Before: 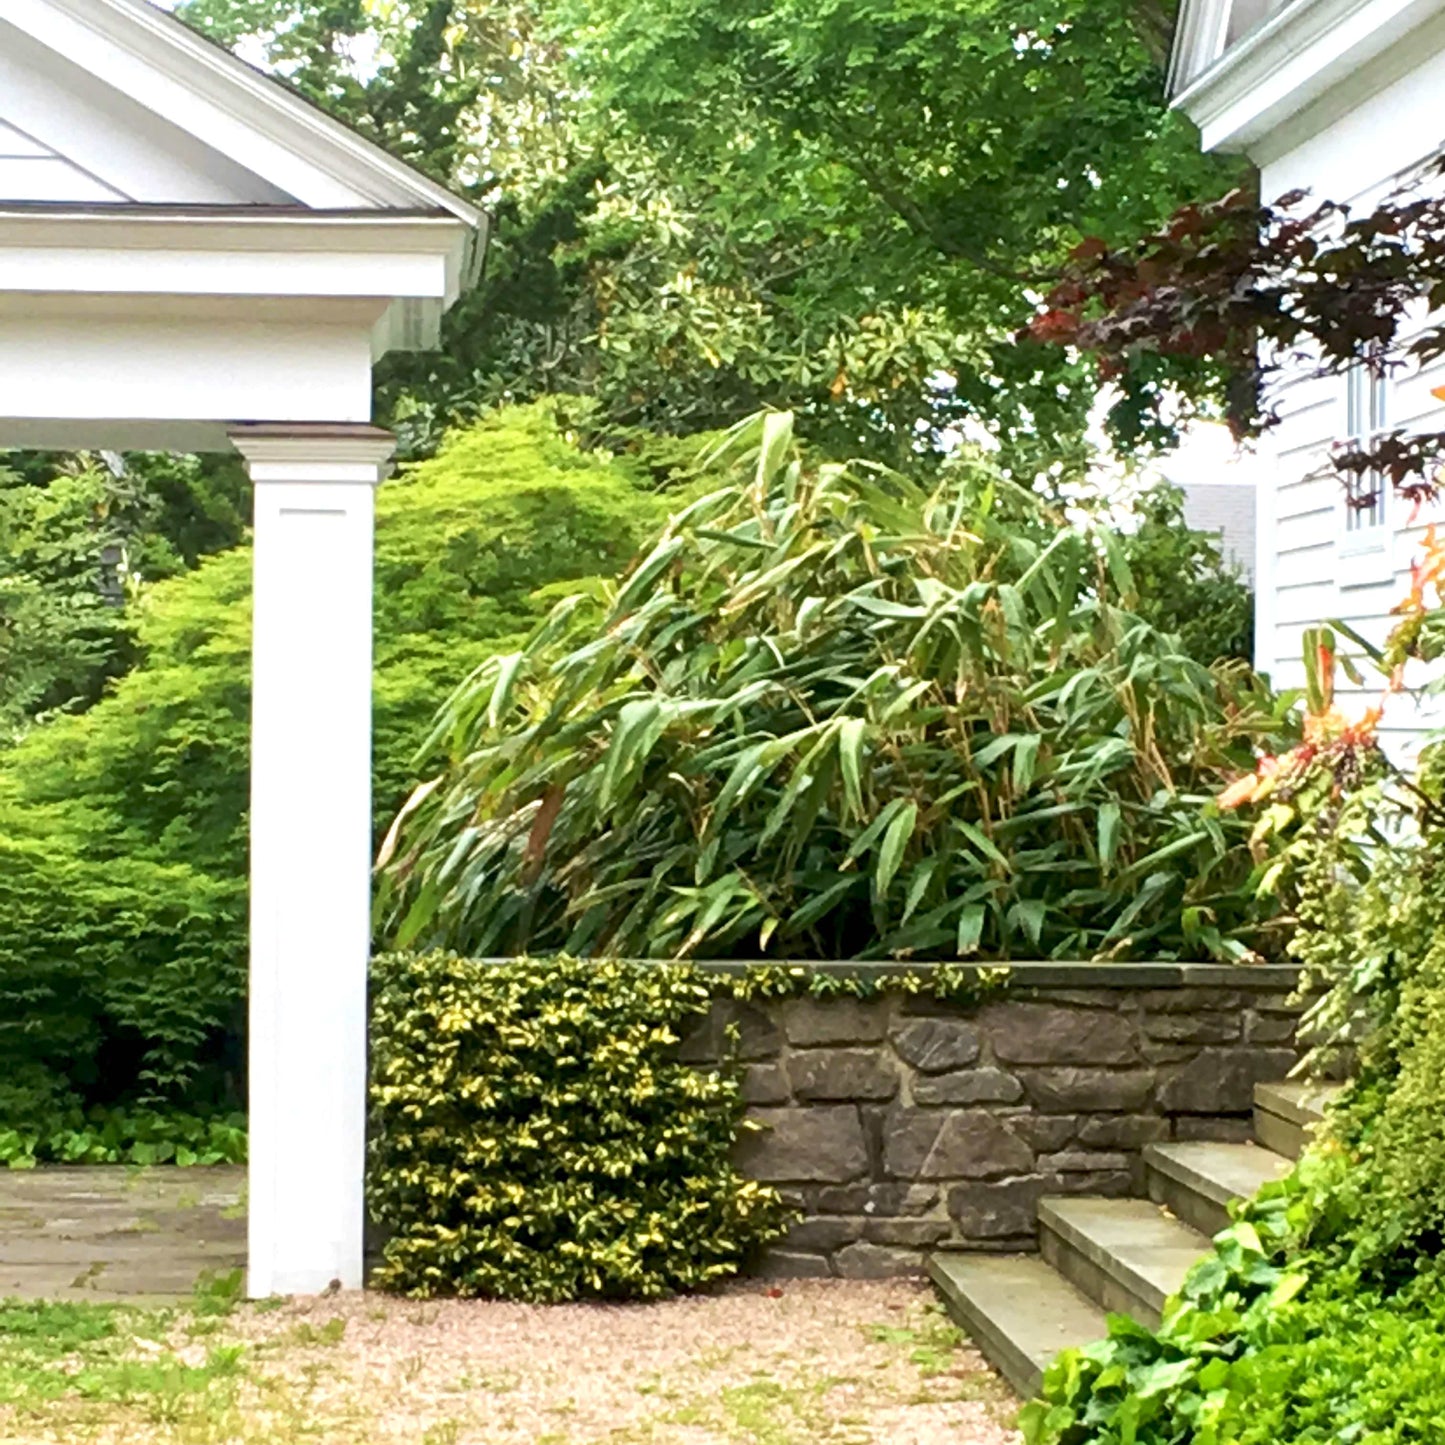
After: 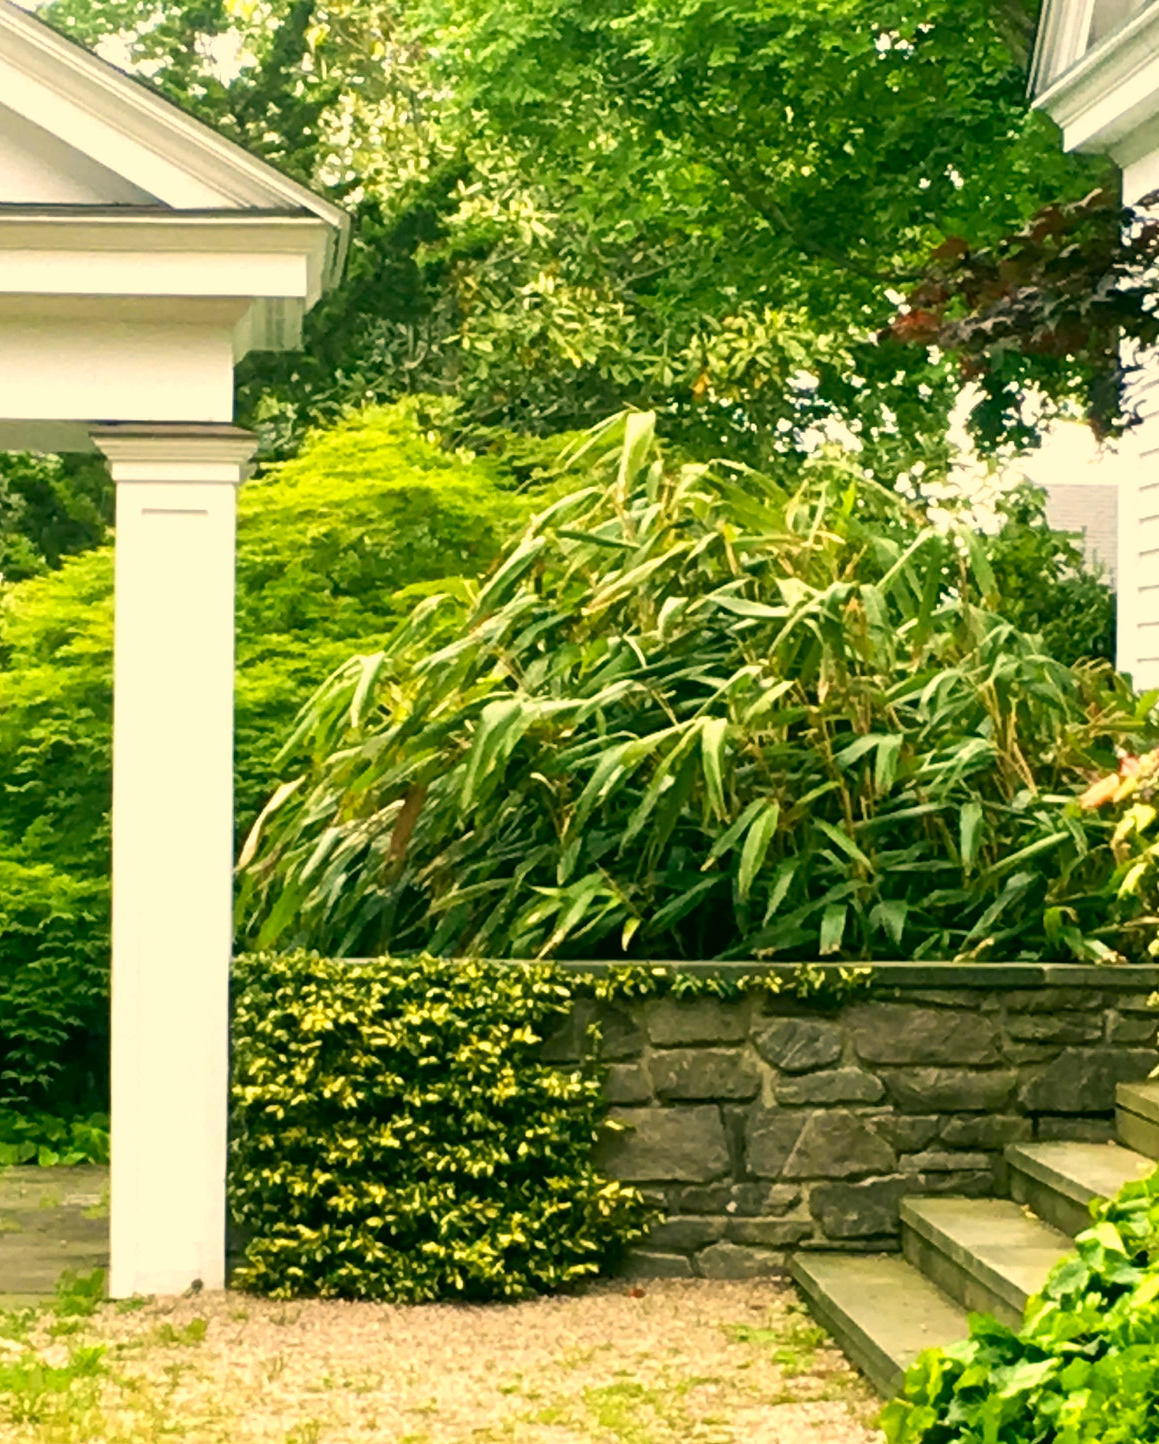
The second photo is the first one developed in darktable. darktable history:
color correction: highlights a* 5.3, highlights b* 24.26, shadows a* -15.58, shadows b* 4.02
crop and rotate: left 9.597%, right 10.195%
